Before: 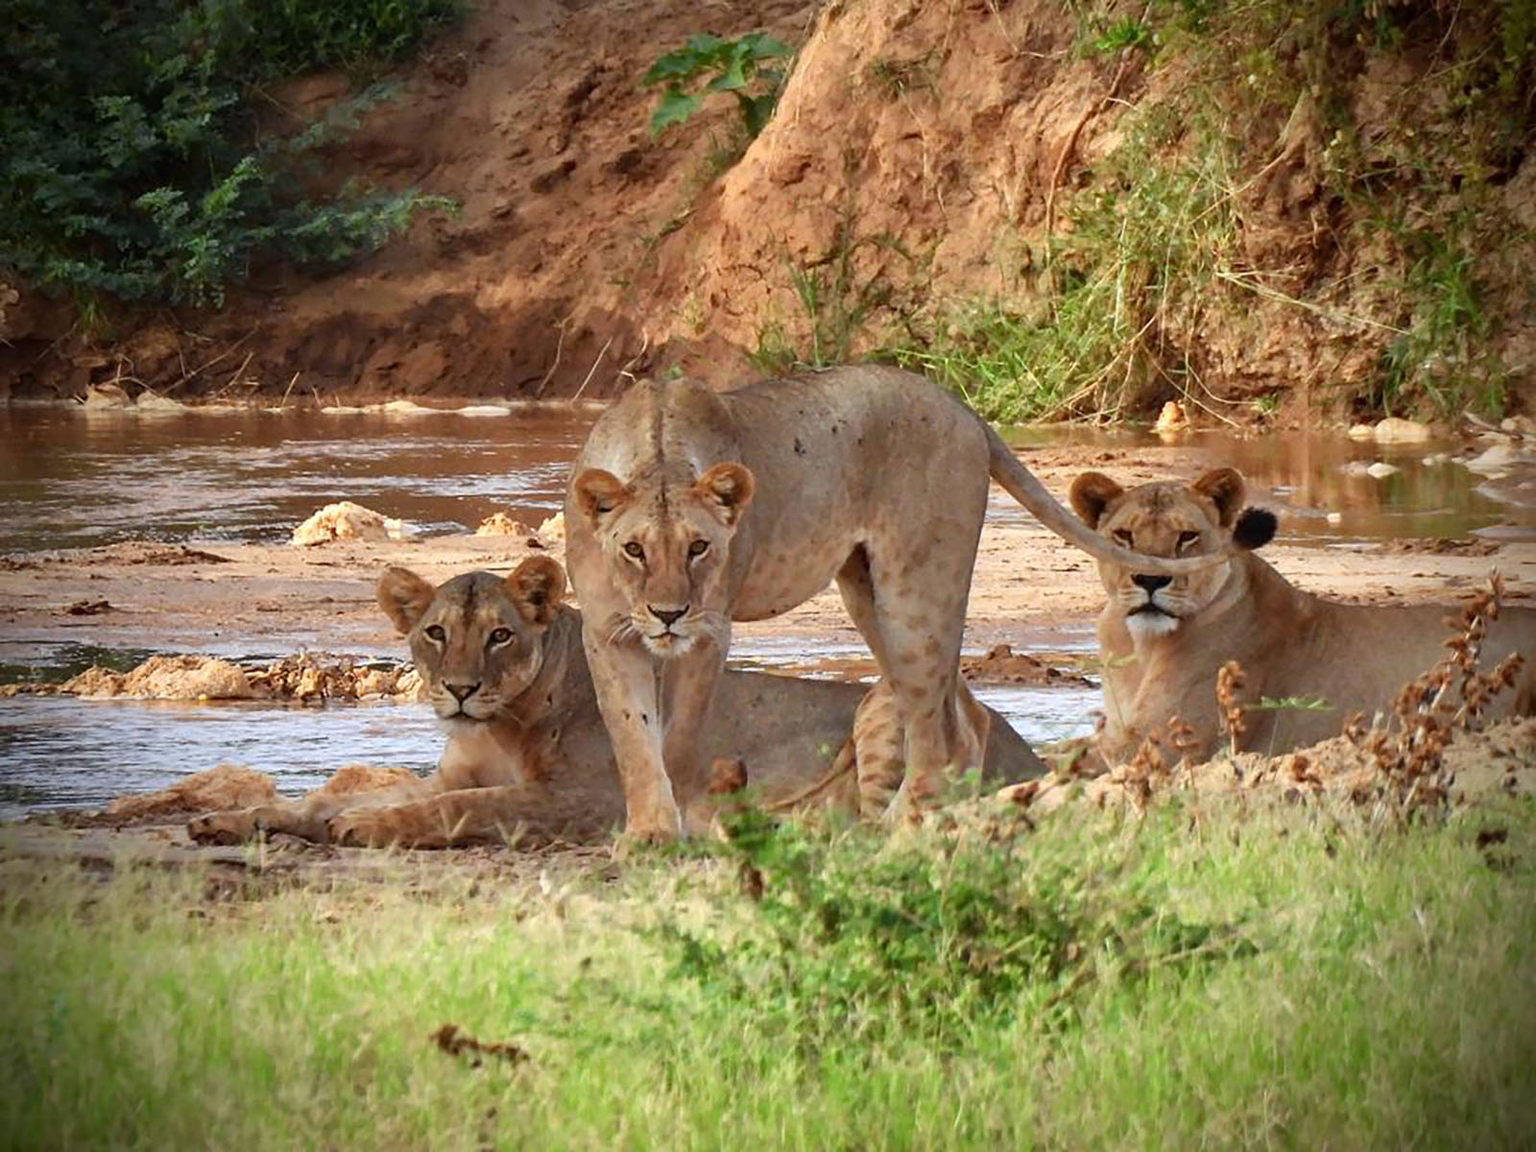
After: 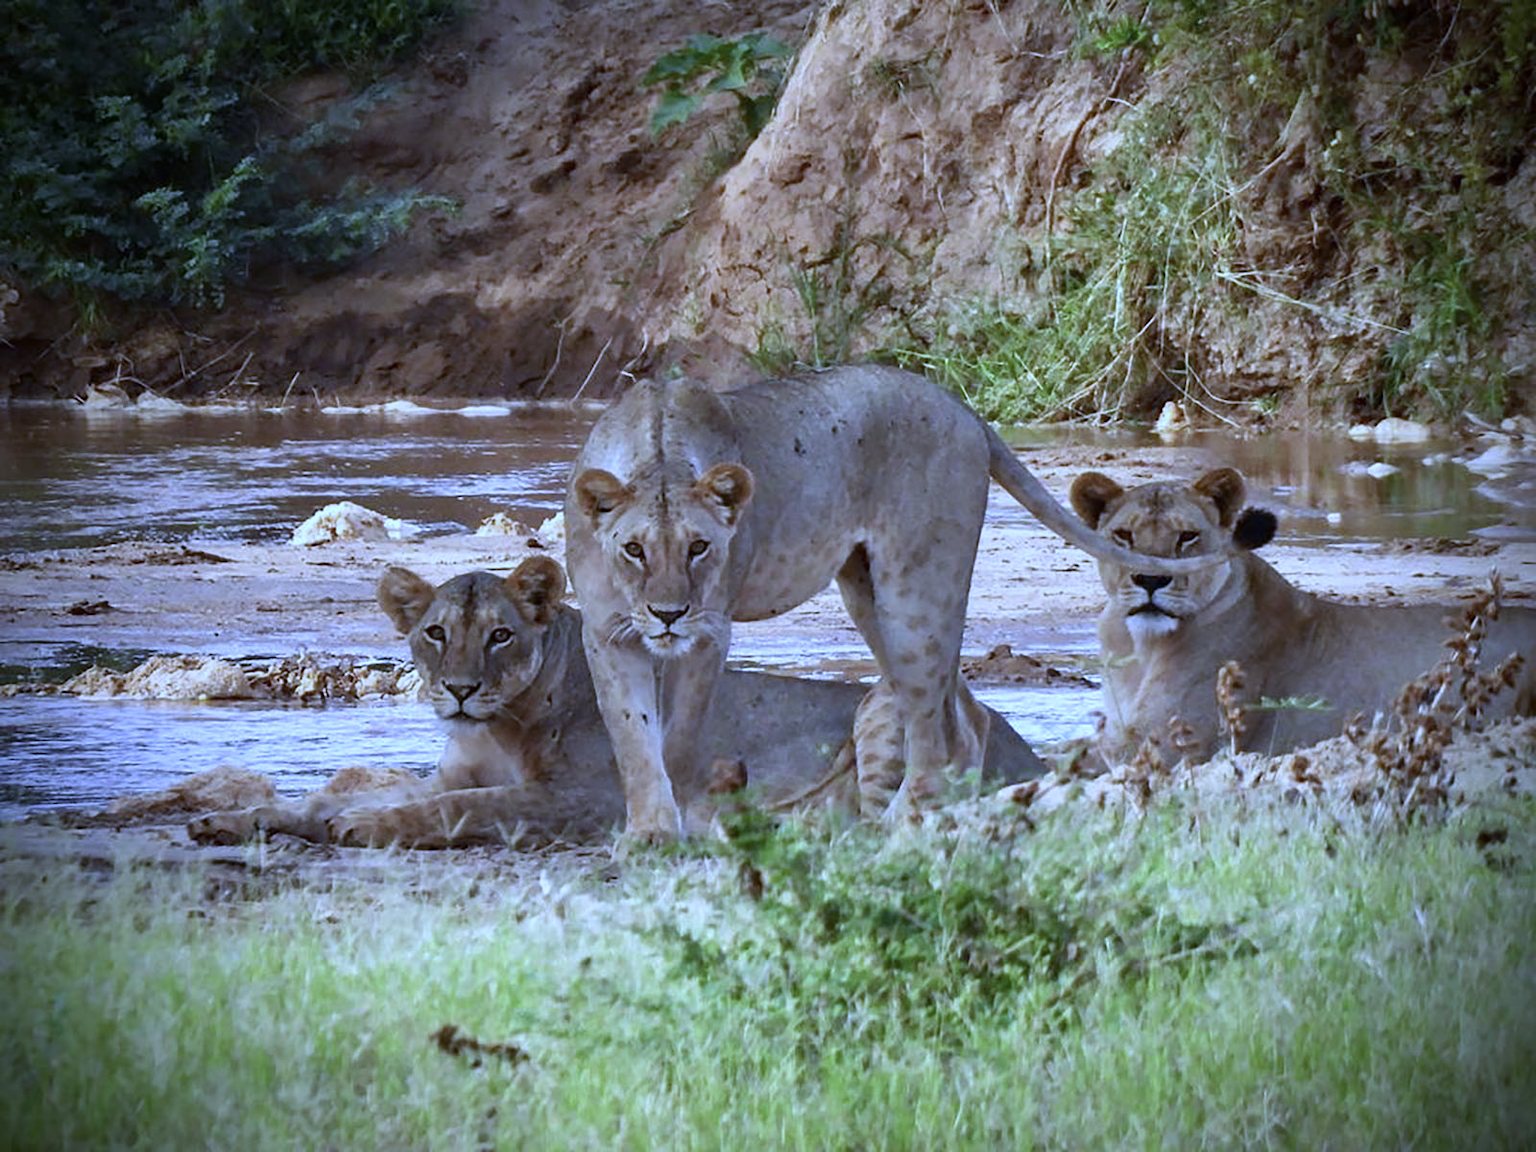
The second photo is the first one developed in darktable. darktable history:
white balance: red 0.766, blue 1.537
contrast brightness saturation: contrast 0.06, brightness -0.01, saturation -0.23
